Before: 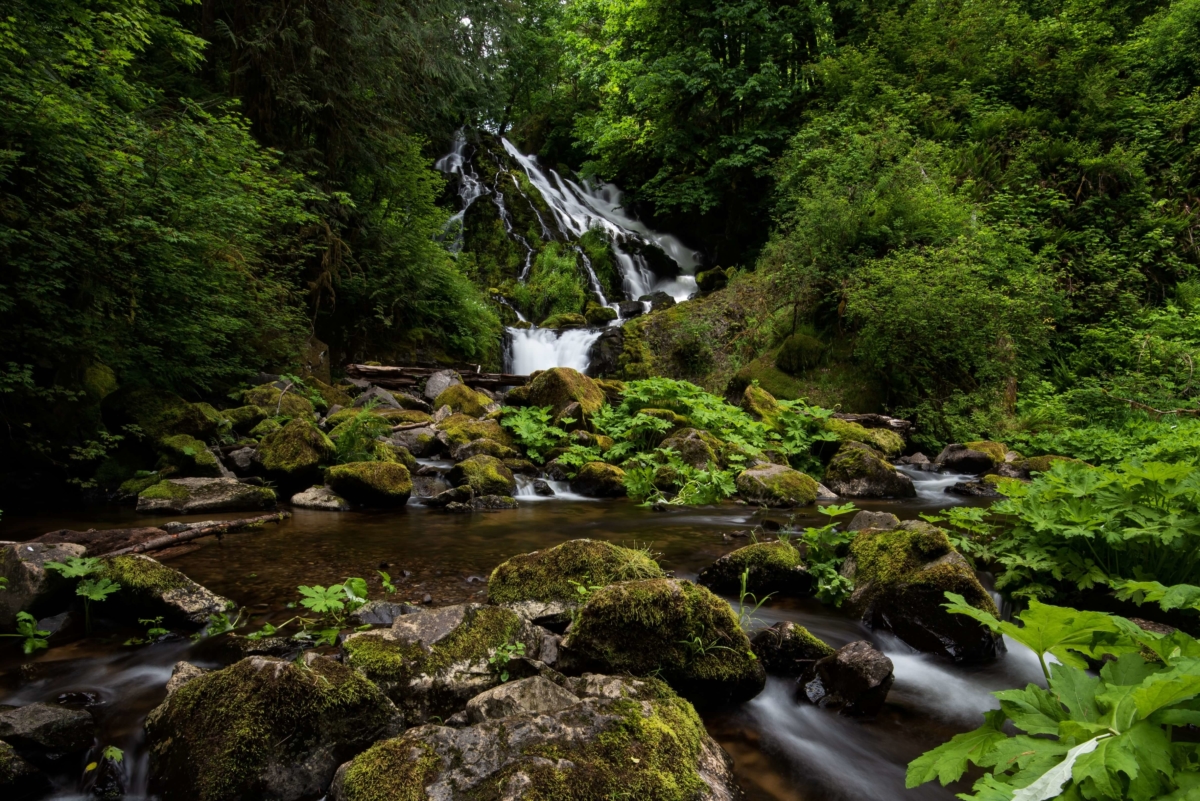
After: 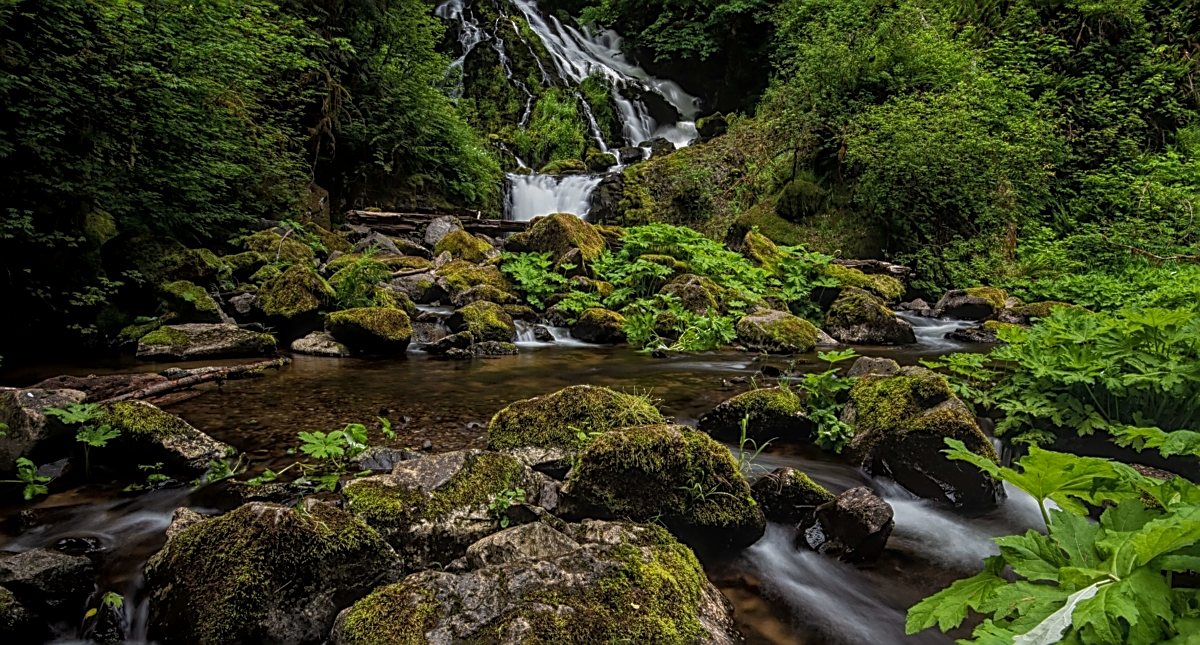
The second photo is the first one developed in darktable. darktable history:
sharpen: amount 0.904
shadows and highlights: shadows 5.54, soften with gaussian
crop and rotate: top 19.416%
local contrast: highlights 67%, shadows 33%, detail 167%, midtone range 0.2
